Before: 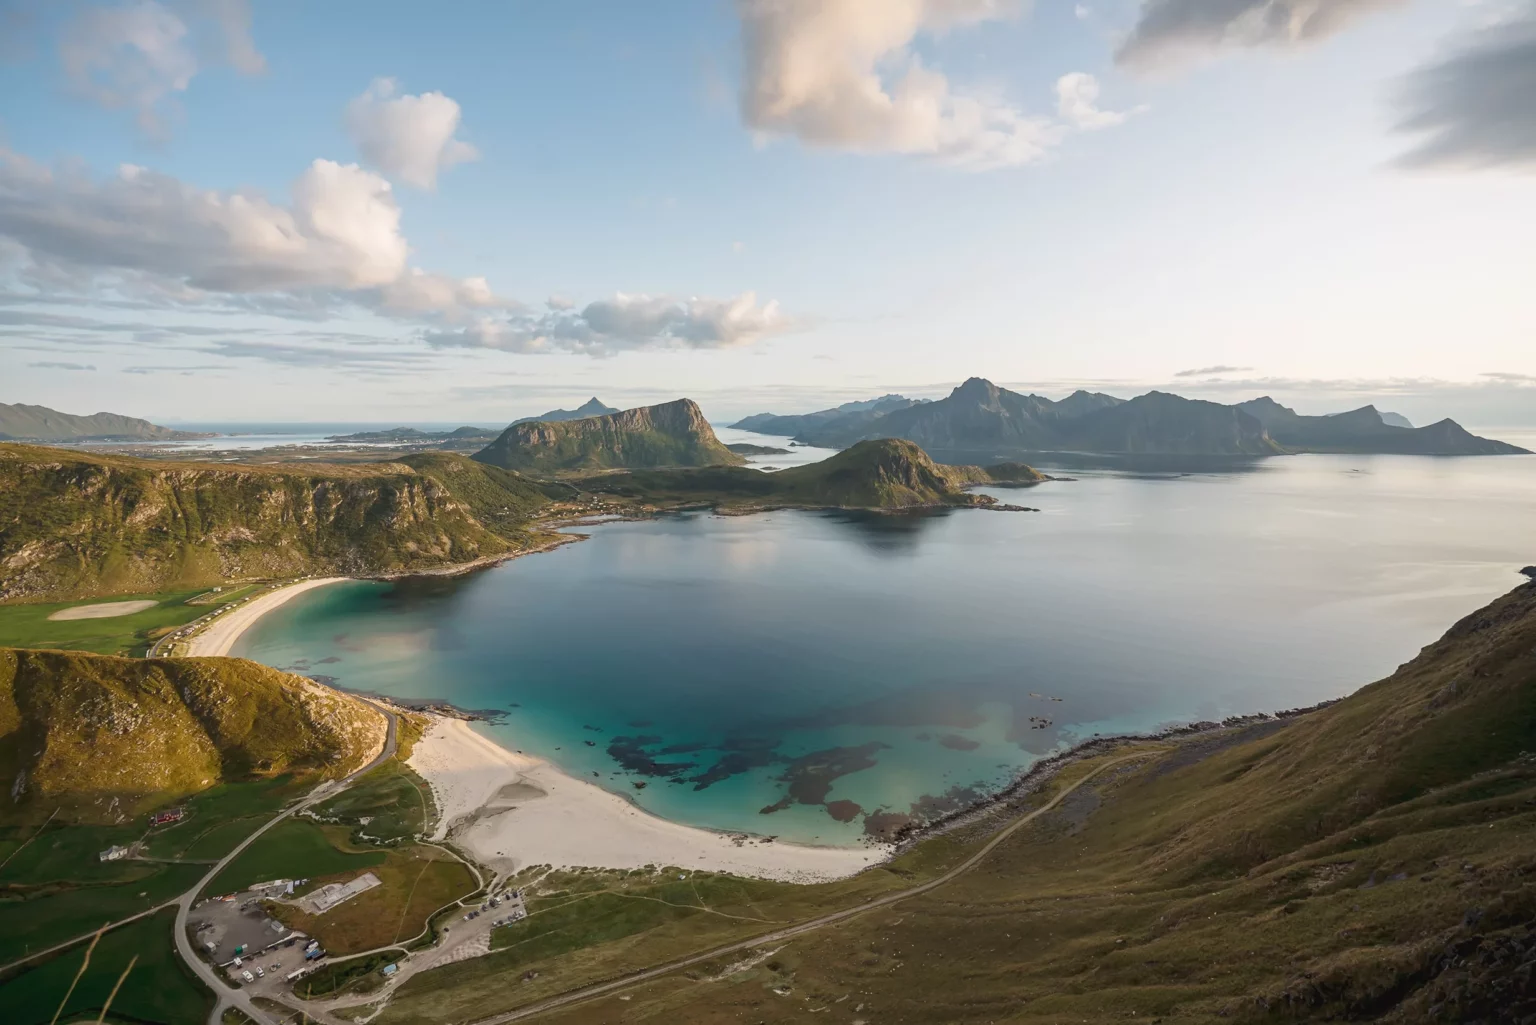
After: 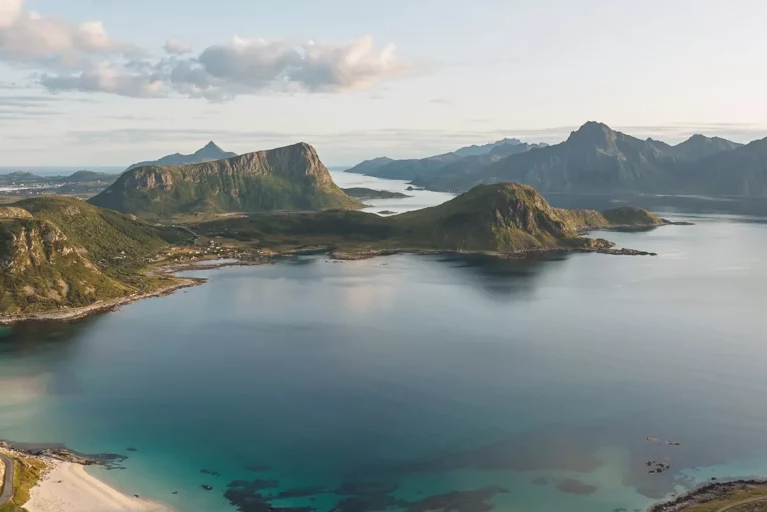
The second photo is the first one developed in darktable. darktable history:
exposure: compensate highlight preservation false
crop: left 25%, top 25%, right 25%, bottom 25%
